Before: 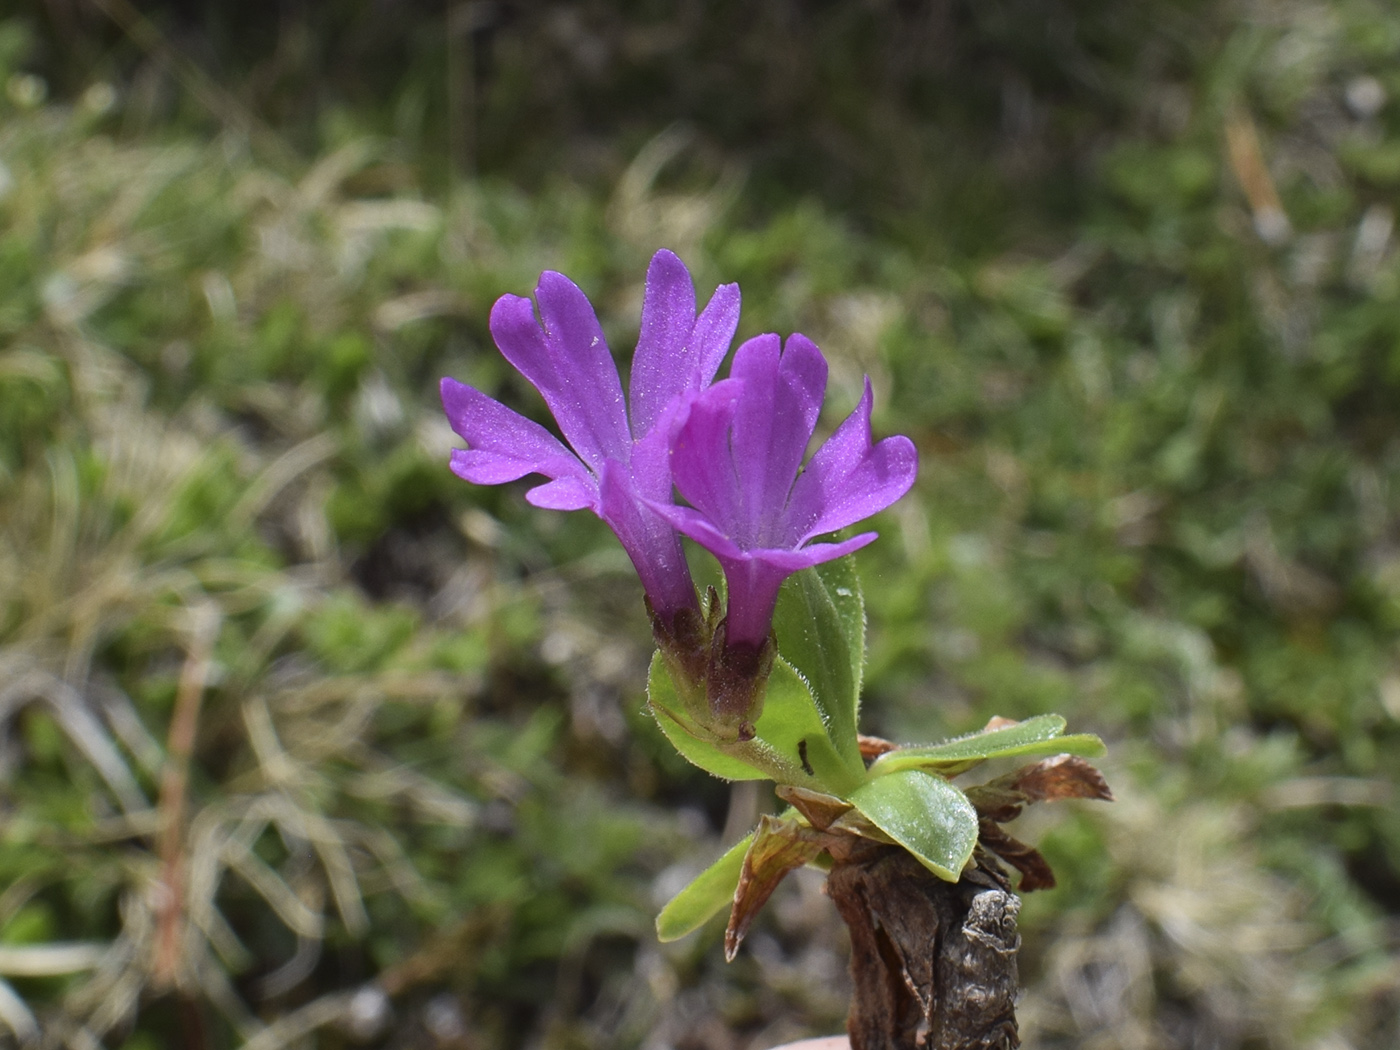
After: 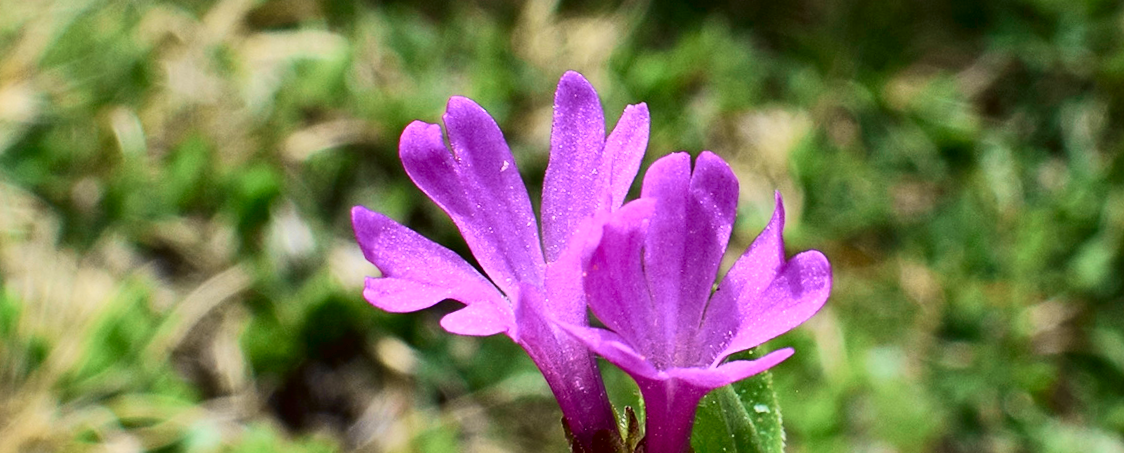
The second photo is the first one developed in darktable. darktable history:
contrast brightness saturation: contrast 0.22
crop: left 7.036%, top 18.398%, right 14.379%, bottom 40.043%
exposure: exposure 0.2 EV, compensate highlight preservation false
velvia: on, module defaults
rotate and perspective: rotation -1.75°, automatic cropping off
tone curve: curves: ch0 [(0, 0.013) (0.054, 0.018) (0.205, 0.191) (0.289, 0.292) (0.39, 0.424) (0.493, 0.551) (0.666, 0.743) (0.795, 0.841) (1, 0.998)]; ch1 [(0, 0) (0.385, 0.343) (0.439, 0.415) (0.494, 0.495) (0.501, 0.501) (0.51, 0.509) (0.54, 0.552) (0.586, 0.614) (0.66, 0.706) (0.783, 0.804) (1, 1)]; ch2 [(0, 0) (0.32, 0.281) (0.403, 0.399) (0.441, 0.428) (0.47, 0.469) (0.498, 0.496) (0.524, 0.538) (0.566, 0.579) (0.633, 0.665) (0.7, 0.711) (1, 1)], color space Lab, independent channels, preserve colors none
